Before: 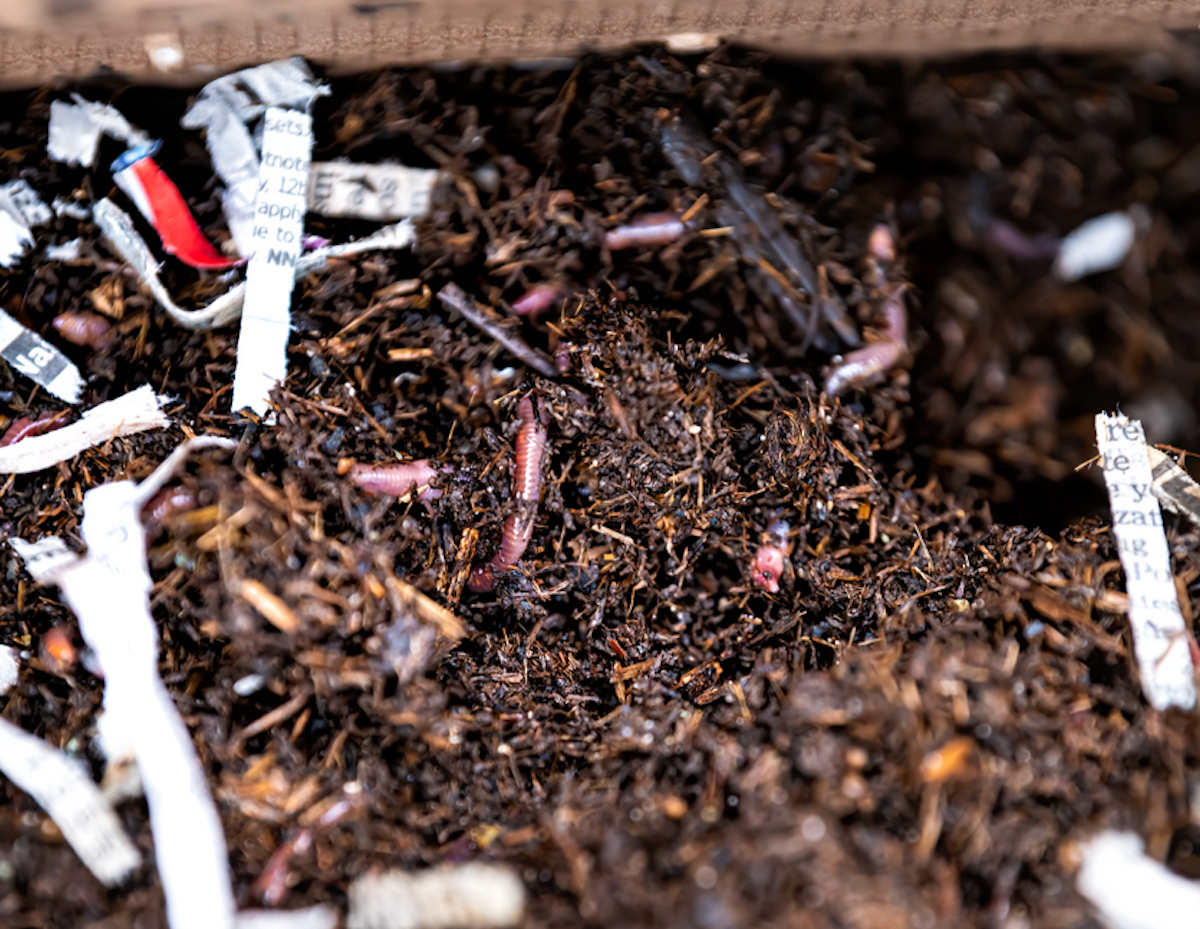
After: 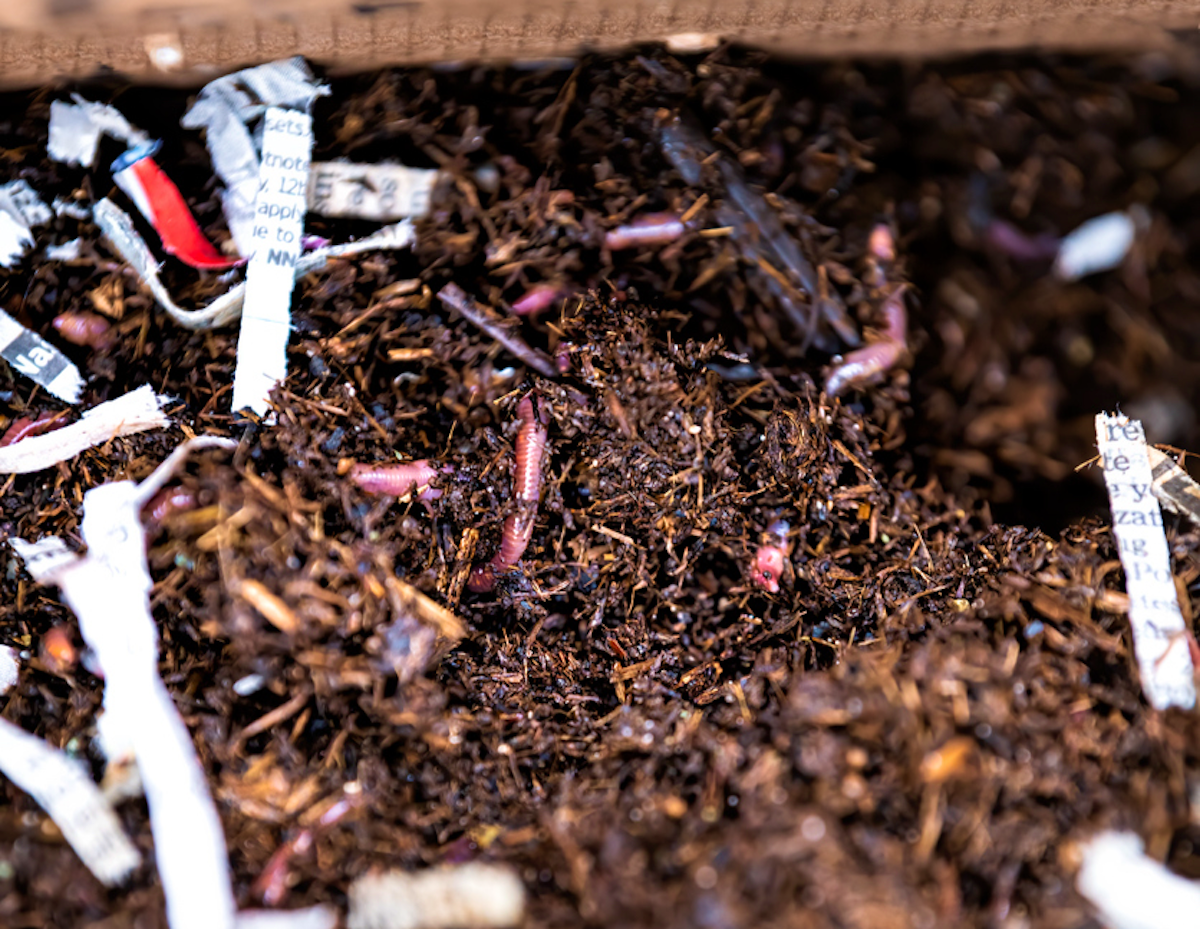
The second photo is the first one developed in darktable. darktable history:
velvia: strength 44.42%
